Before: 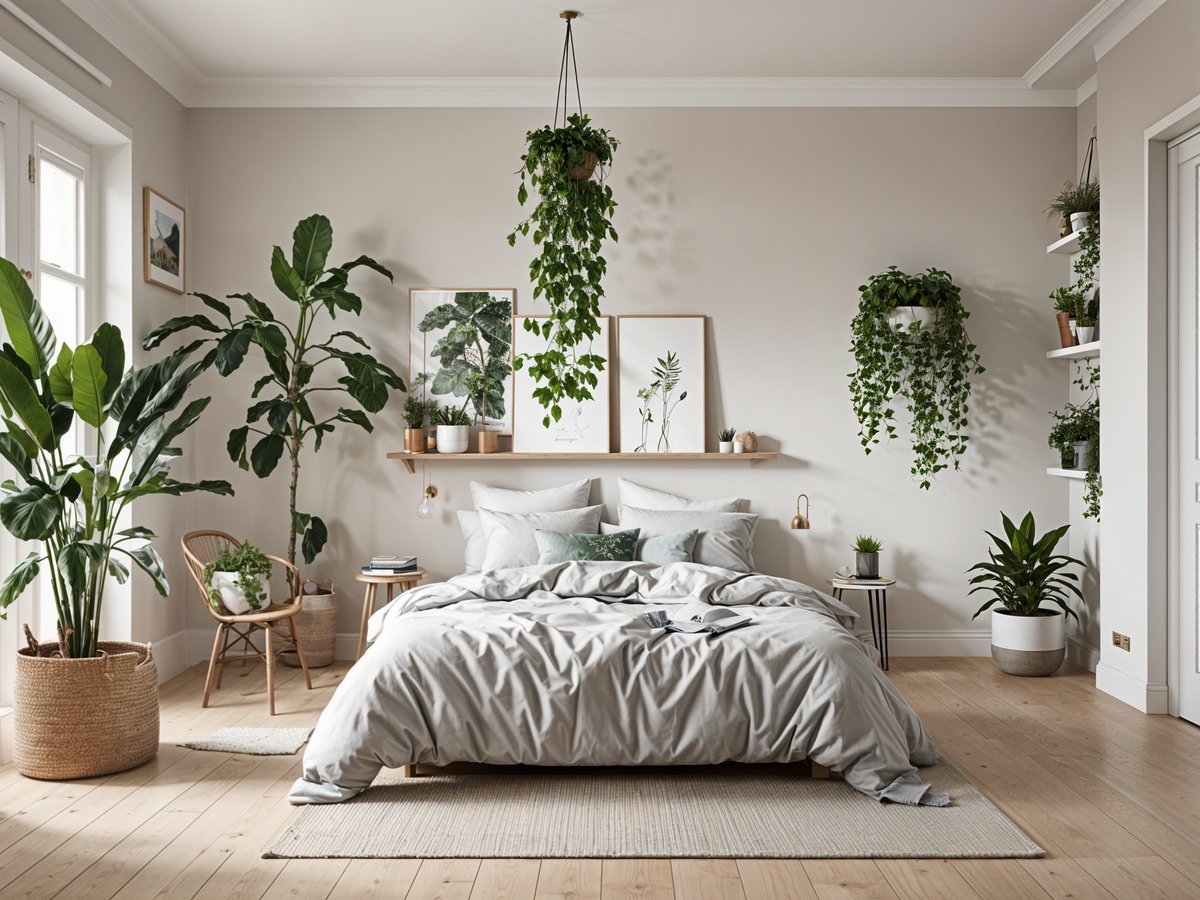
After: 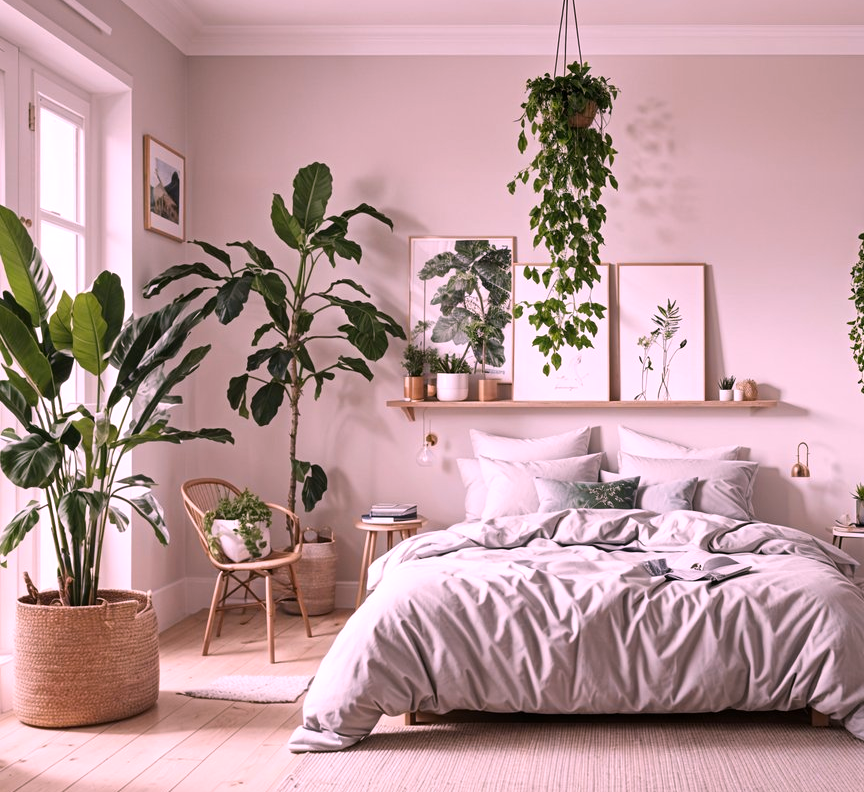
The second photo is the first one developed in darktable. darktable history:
white balance: red 1.188, blue 1.11
crop: top 5.803%, right 27.864%, bottom 5.804%
exposure: compensate highlight preservation false
